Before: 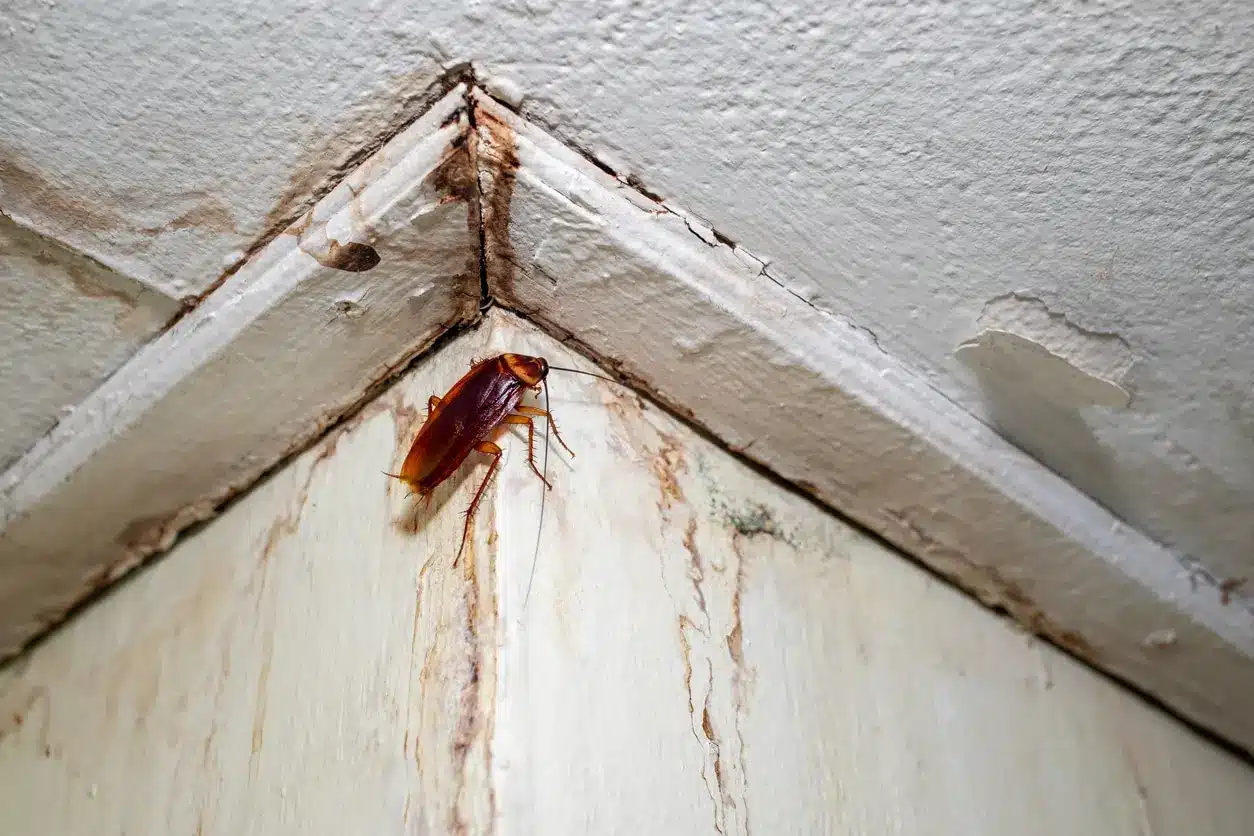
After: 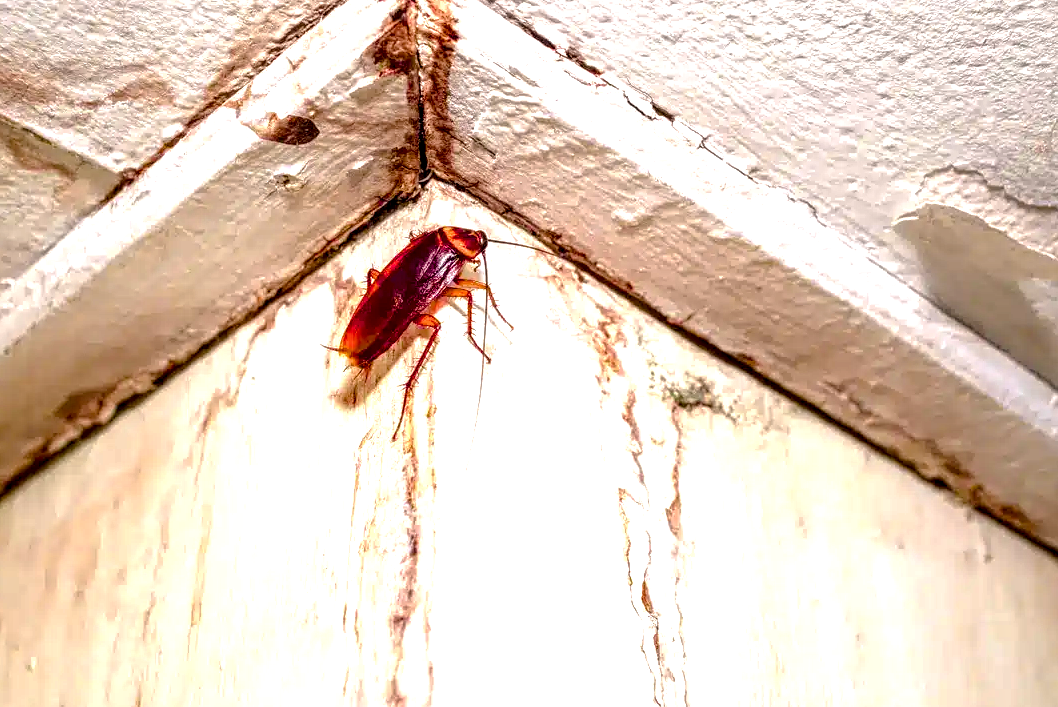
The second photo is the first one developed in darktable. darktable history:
base curve: curves: ch0 [(0, 0) (0.74, 0.67) (1, 1)], preserve colors none
crop and rotate: left 4.9%, top 15.416%, right 10.694%
local contrast: highlights 60%, shadows 60%, detail 160%
exposure: black level correction 0, exposure 0.893 EV, compensate highlight preservation false
color correction: highlights a* 6.74, highlights b* 7.72, shadows a* 6.58, shadows b* 7.25, saturation 0.893
color balance rgb: linear chroma grading › global chroma 20.069%, perceptual saturation grading › global saturation 25.426%, perceptual saturation grading › highlights -28.782%, perceptual saturation grading › shadows 33.766%, hue shift -8.86°, perceptual brilliance grading › mid-tones 10.967%, perceptual brilliance grading › shadows 15.518%
